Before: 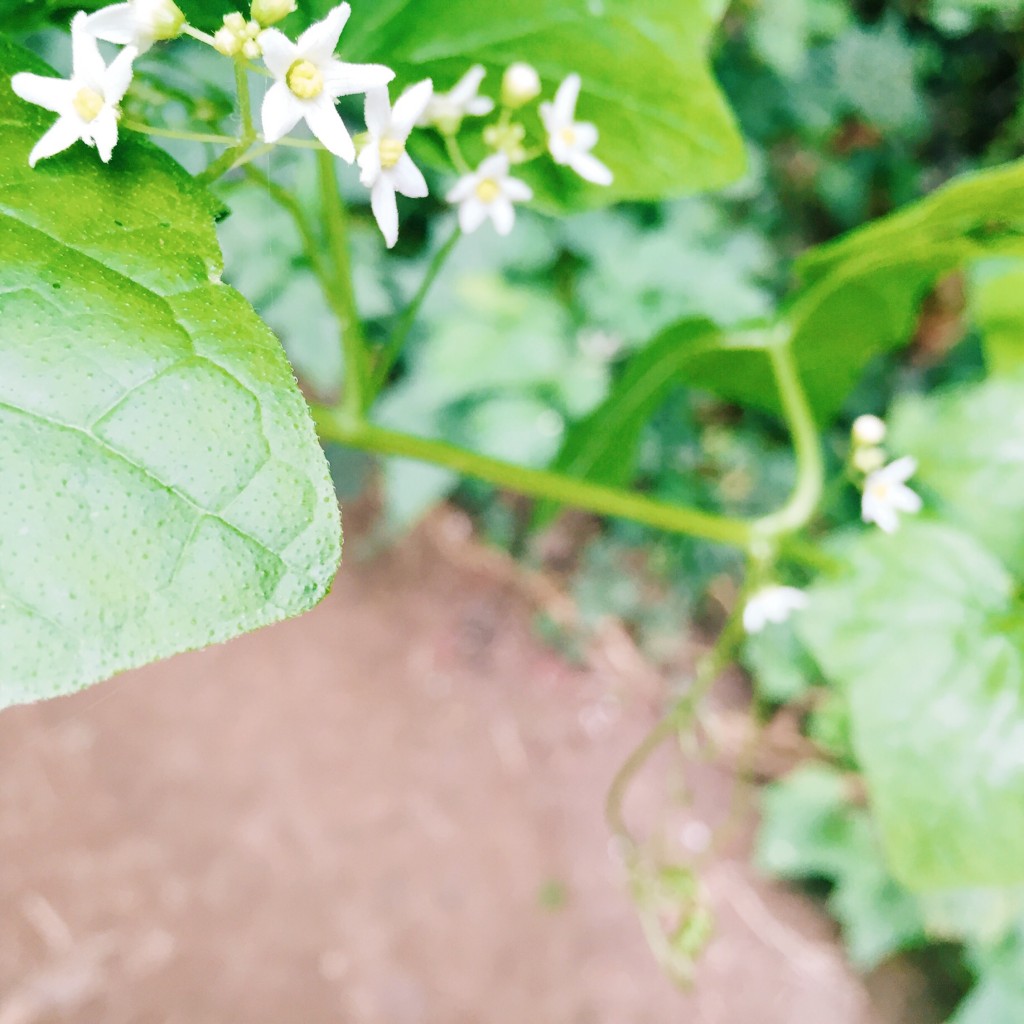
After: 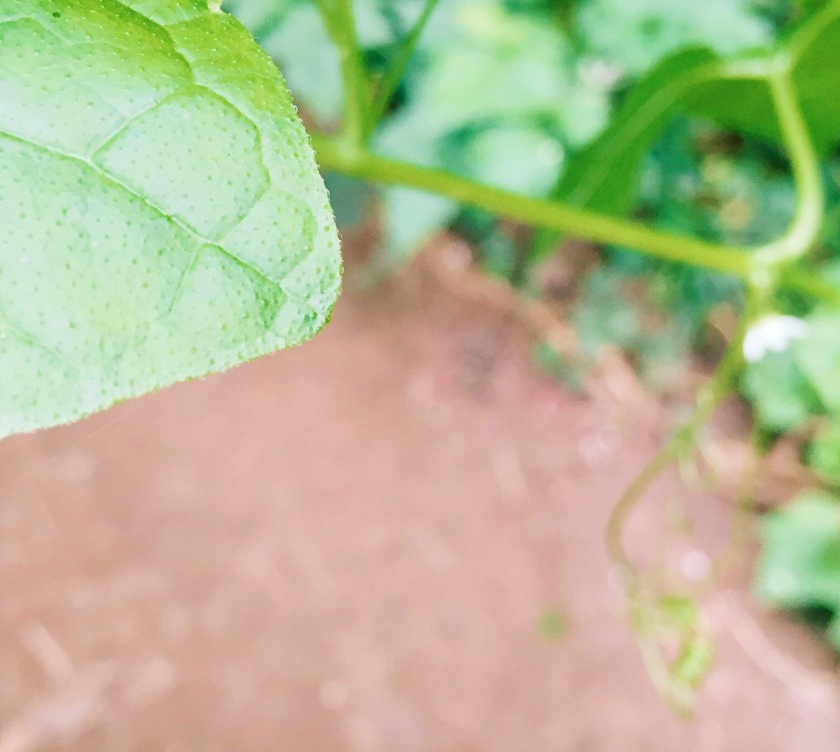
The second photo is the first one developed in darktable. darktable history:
crop: top 26.531%, right 17.959%
velvia: on, module defaults
